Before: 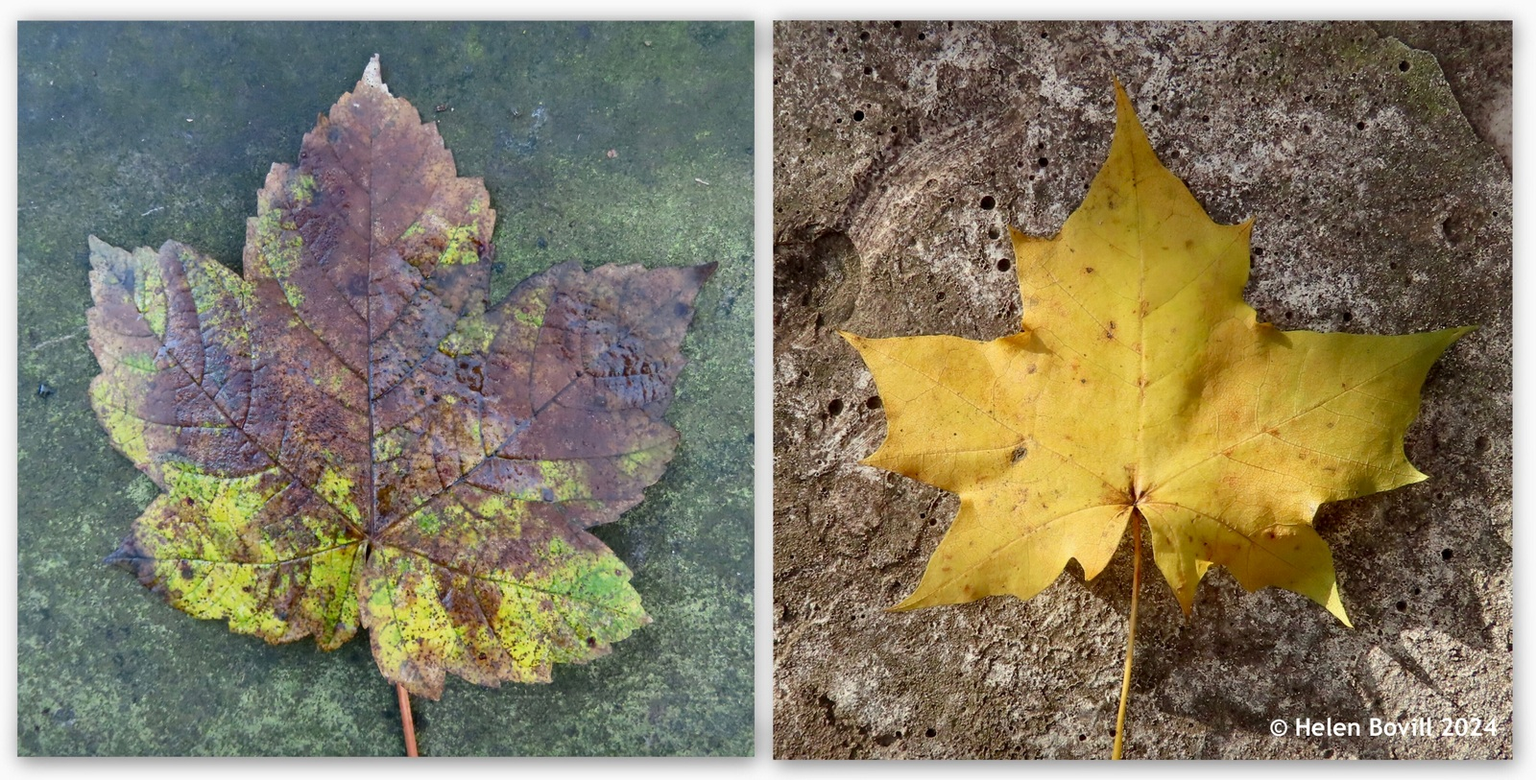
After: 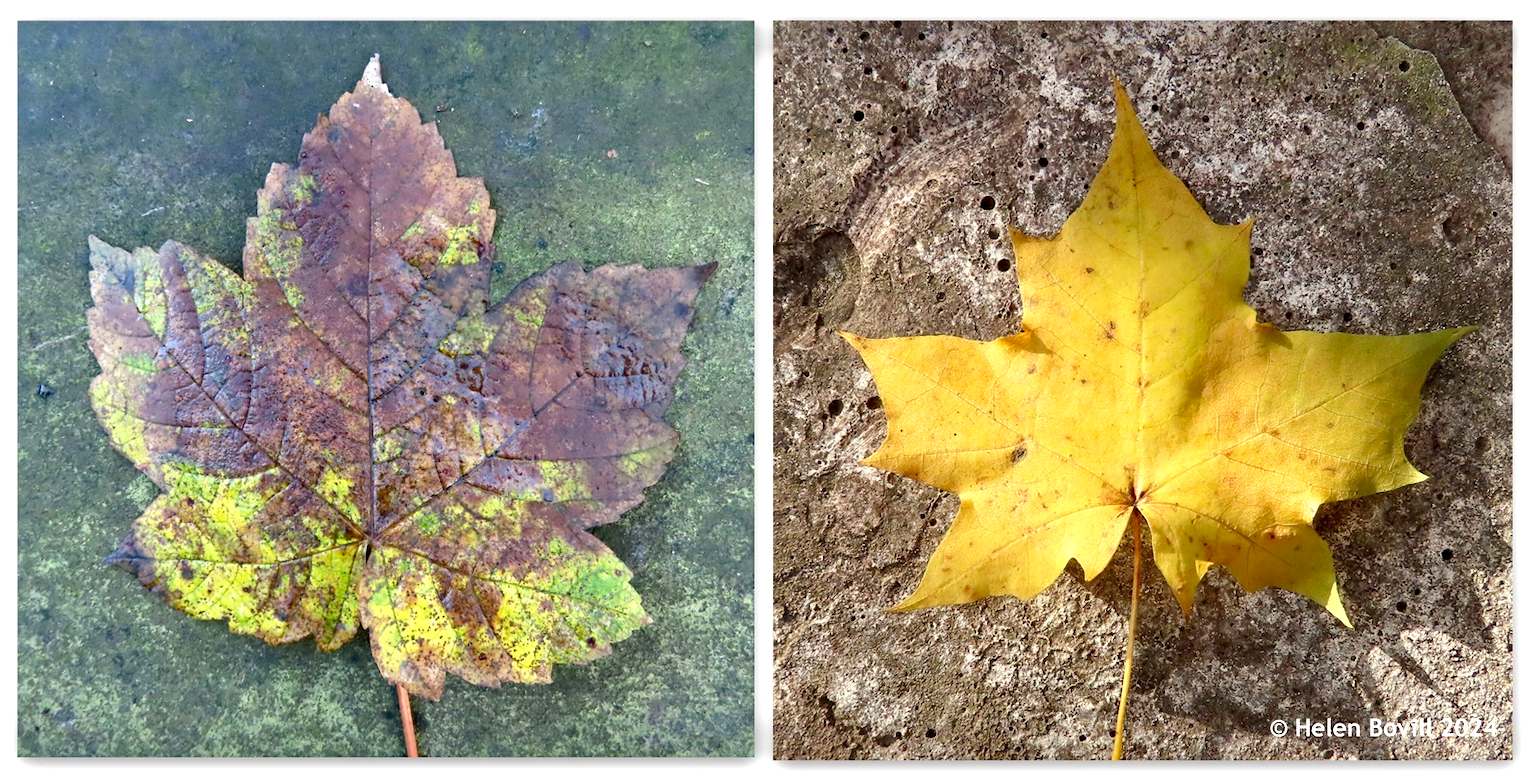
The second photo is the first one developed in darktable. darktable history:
exposure: exposure 0.609 EV, compensate highlight preservation false
haze removal: compatibility mode true
